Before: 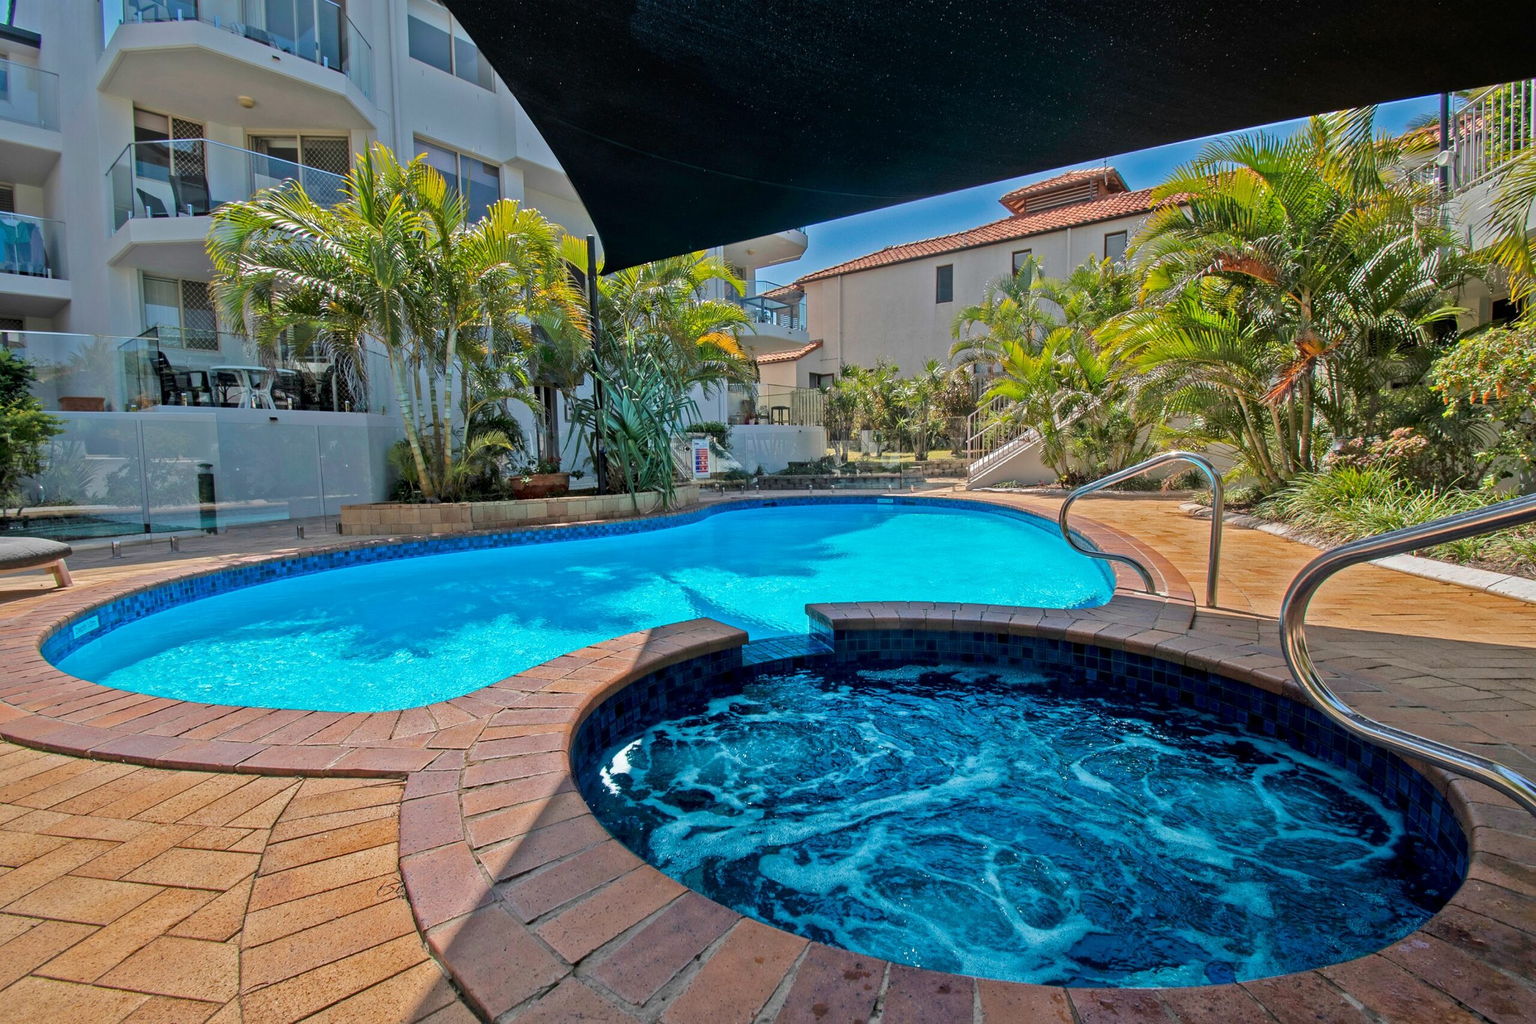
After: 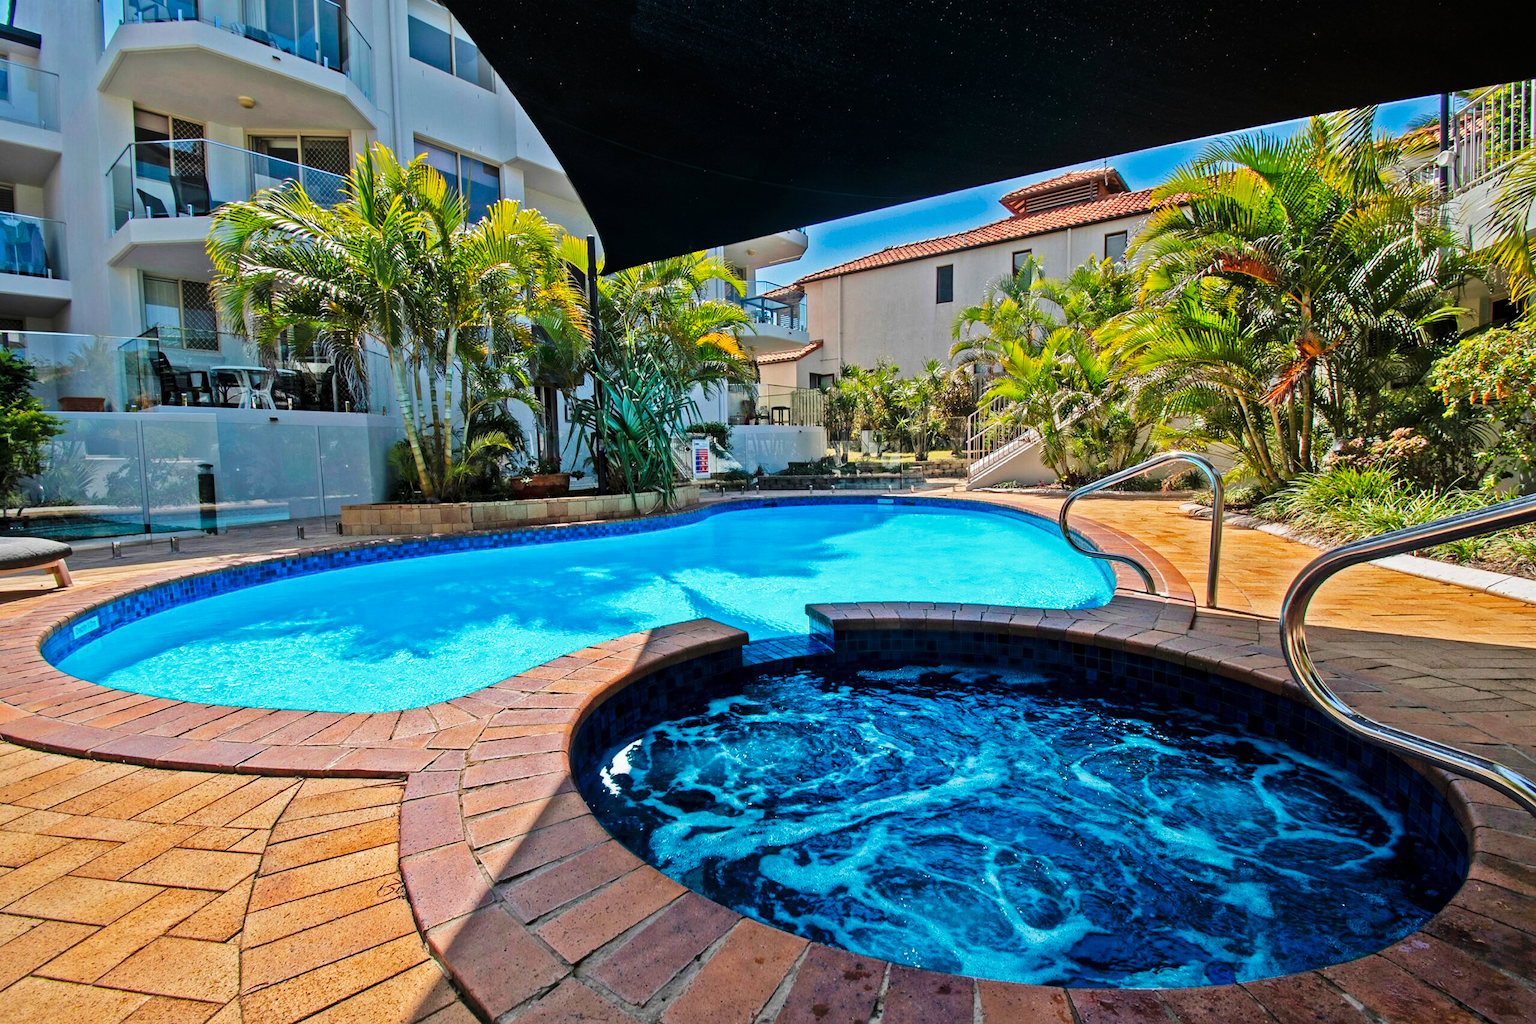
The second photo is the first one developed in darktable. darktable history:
tone curve: curves: ch0 [(0, 0) (0.195, 0.109) (0.751, 0.848) (1, 1)], preserve colors none
